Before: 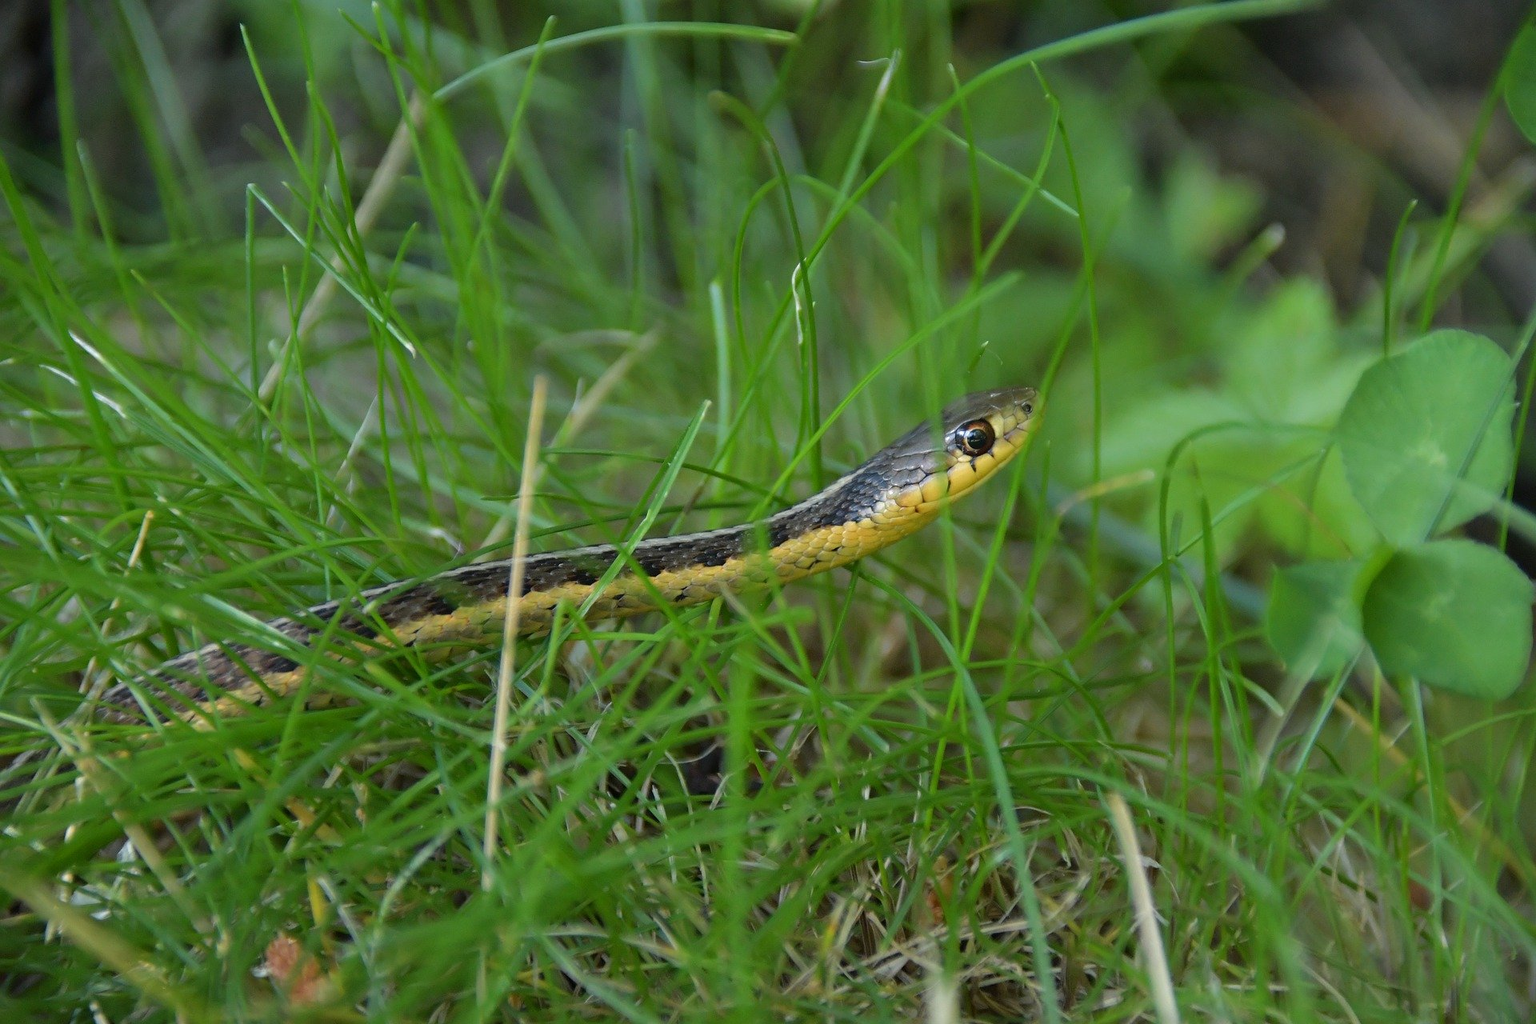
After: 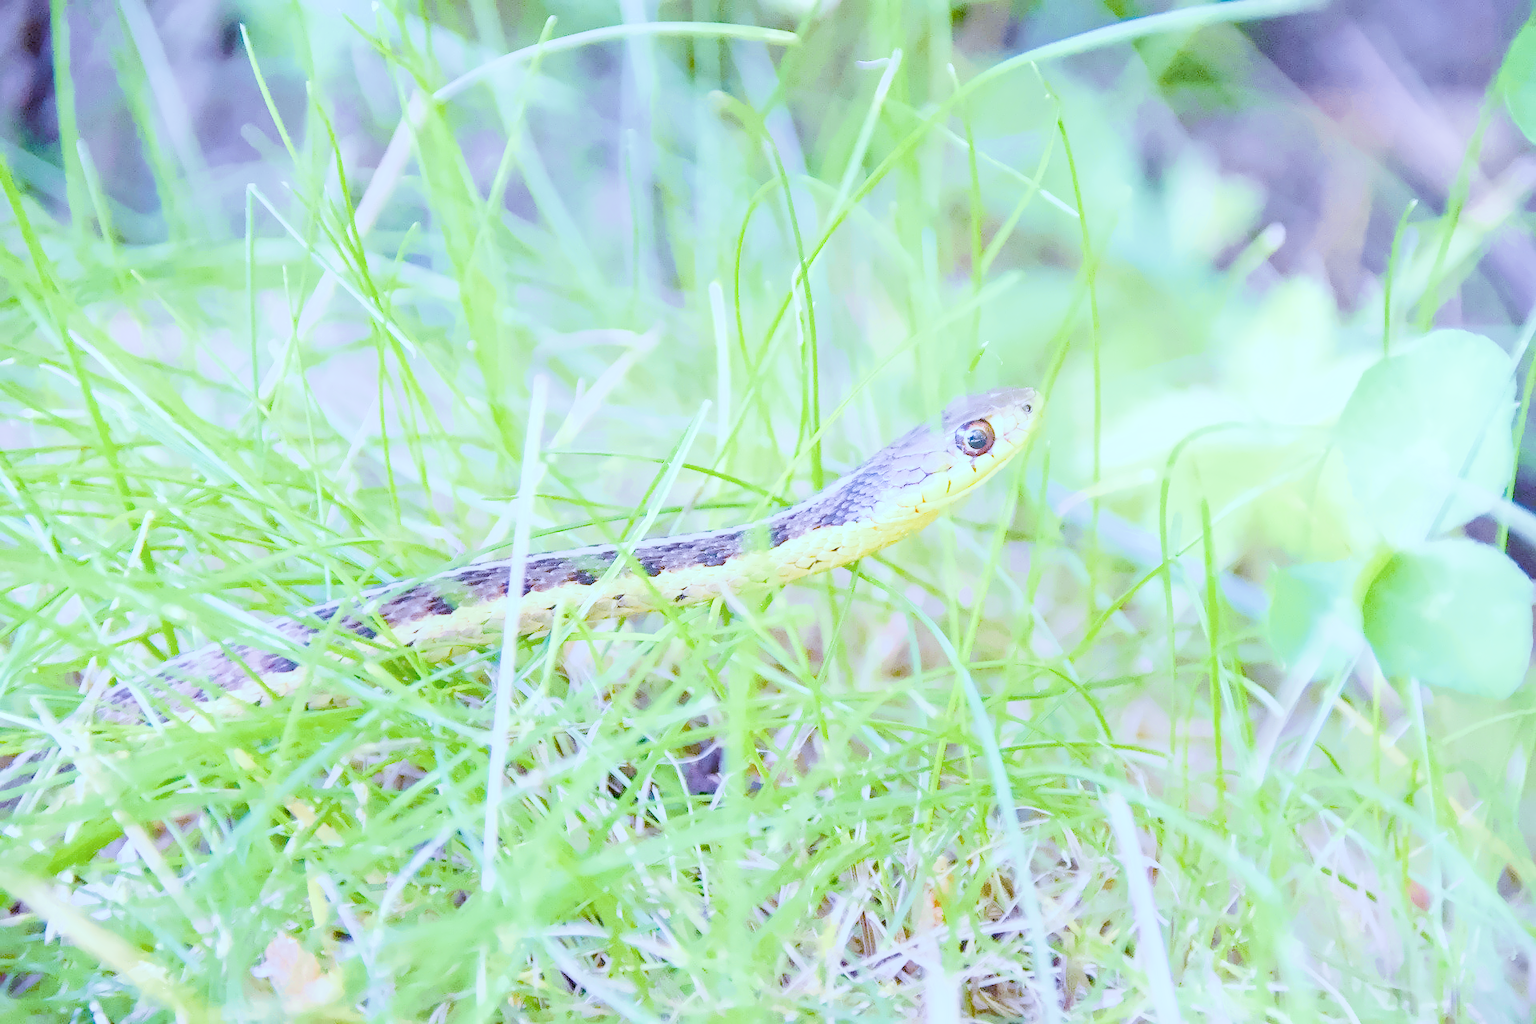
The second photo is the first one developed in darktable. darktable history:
local contrast: on, module defaults
color calibration: illuminant as shot in camera, x 0.358, y 0.373, temperature 4628.91 K
color balance: mode lift, gamma, gain (sRGB), lift [0.997, 0.979, 1.021, 1.011], gamma [1, 1.084, 0.916, 0.998], gain [1, 0.87, 1.13, 1.101], contrast 4.55%, contrast fulcrum 38.24%, output saturation 104.09%
color balance rgb: shadows lift › luminance -7.7%, shadows lift › chroma 2.13%, shadows lift › hue 200.79°, power › luminance -7.77%, power › chroma 2.27%, power › hue 220.69°, highlights gain › luminance 15.15%, highlights gain › chroma 4%, highlights gain › hue 209.35°, global offset › luminance -0.21%, global offset › chroma 0.27%, perceptual saturation grading › global saturation 24.42%, perceptual saturation grading › highlights -24.42%, perceptual saturation grading › mid-tones 24.42%, perceptual saturation grading › shadows 40%, perceptual brilliance grading › global brilliance -5%, perceptual brilliance grading › highlights 24.42%, perceptual brilliance grading › mid-tones 7%, perceptual brilliance grading › shadows -5%
denoise (profiled): preserve shadows 1.52, scattering 0.002, a [-1, 0, 0], compensate highlight preservation false
exposure: black level correction 0, exposure 0.7 EV, compensate exposure bias true, compensate highlight preservation false
filmic rgb: black relative exposure -7.15 EV, white relative exposure 5.36 EV, hardness 3.02
haze removal: compatibility mode true, adaptive false
highlight reconstruction: method reconstruct in LCh
hot pixels: on, module defaults
lens correction: scale 1, crop 1, focal 16, aperture 5.6, distance 1000, camera "Canon EOS RP", lens "Canon RF 16mm F2.8 STM"
shadows and highlights: shadows 0, highlights 40
white balance: red 2.229, blue 1.46
tone equalizer: -8 EV 0.25 EV, -7 EV 0.417 EV, -6 EV 0.417 EV, -5 EV 0.25 EV, -3 EV -0.25 EV, -2 EV -0.417 EV, -1 EV -0.417 EV, +0 EV -0.25 EV, edges refinement/feathering 500, mask exposure compensation -1.57 EV, preserve details guided filter
velvia: on, module defaults
